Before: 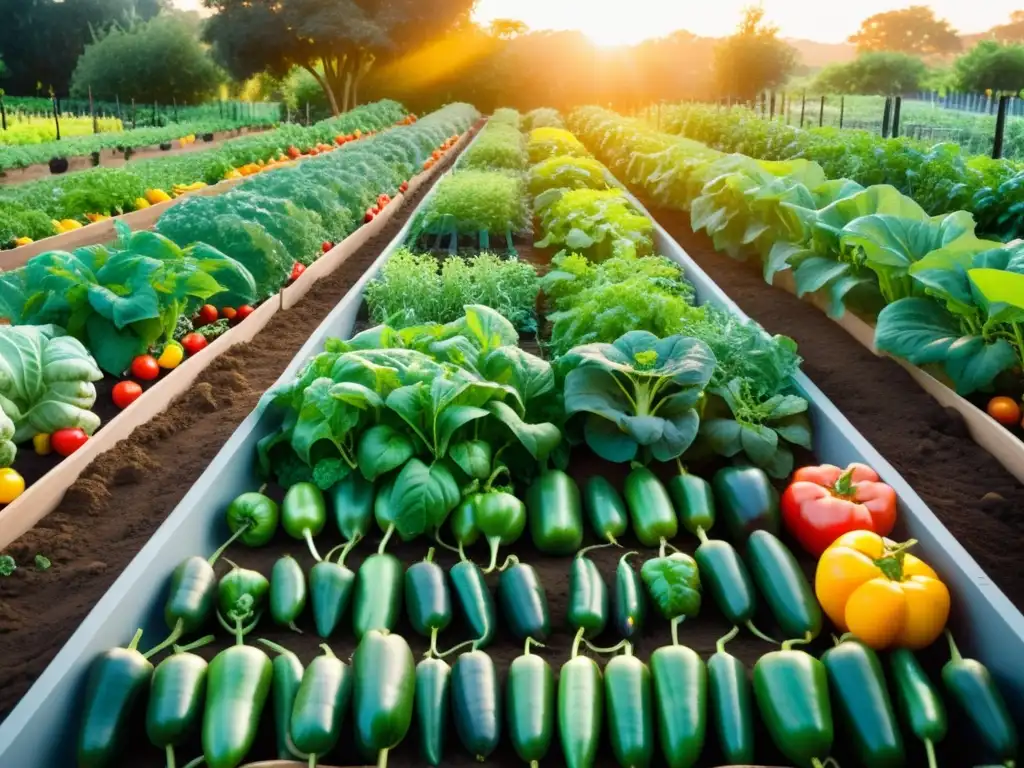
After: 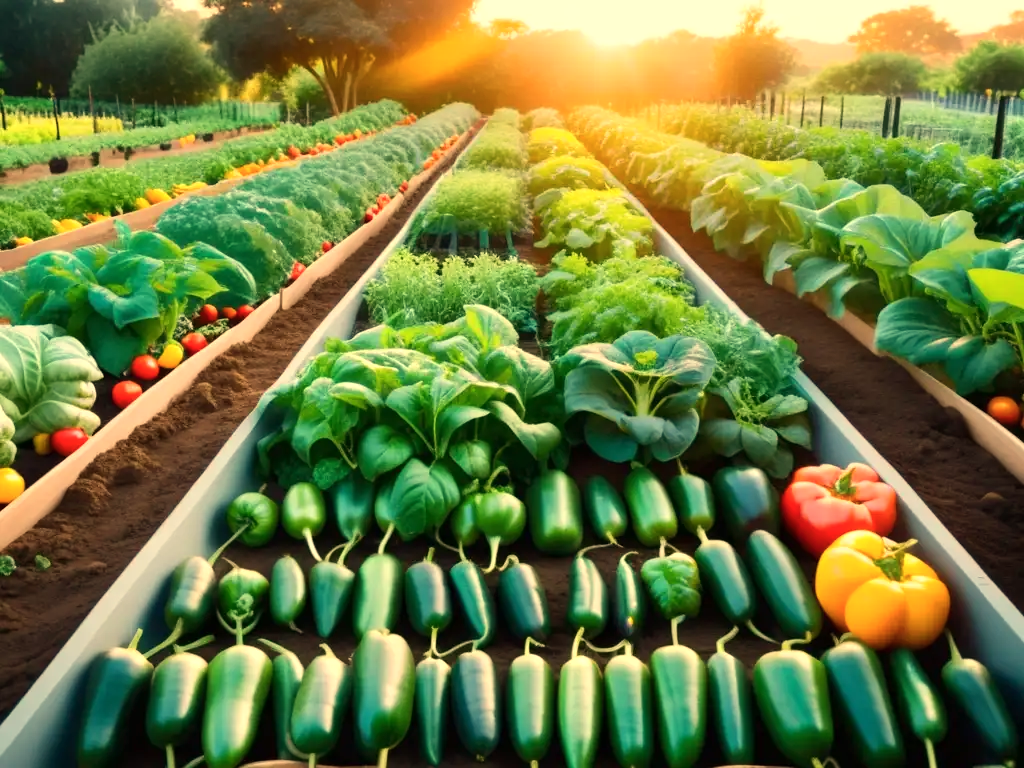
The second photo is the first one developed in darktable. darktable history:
tone equalizer: -8 EV -0.417 EV, -7 EV -0.389 EV, -6 EV -0.333 EV, -5 EV -0.222 EV, -3 EV 0.222 EV, -2 EV 0.333 EV, -1 EV 0.389 EV, +0 EV 0.417 EV, edges refinement/feathering 500, mask exposure compensation -1.57 EV, preserve details no
white balance: red 1.138, green 0.996, blue 0.812
color balance rgb: contrast -10%
